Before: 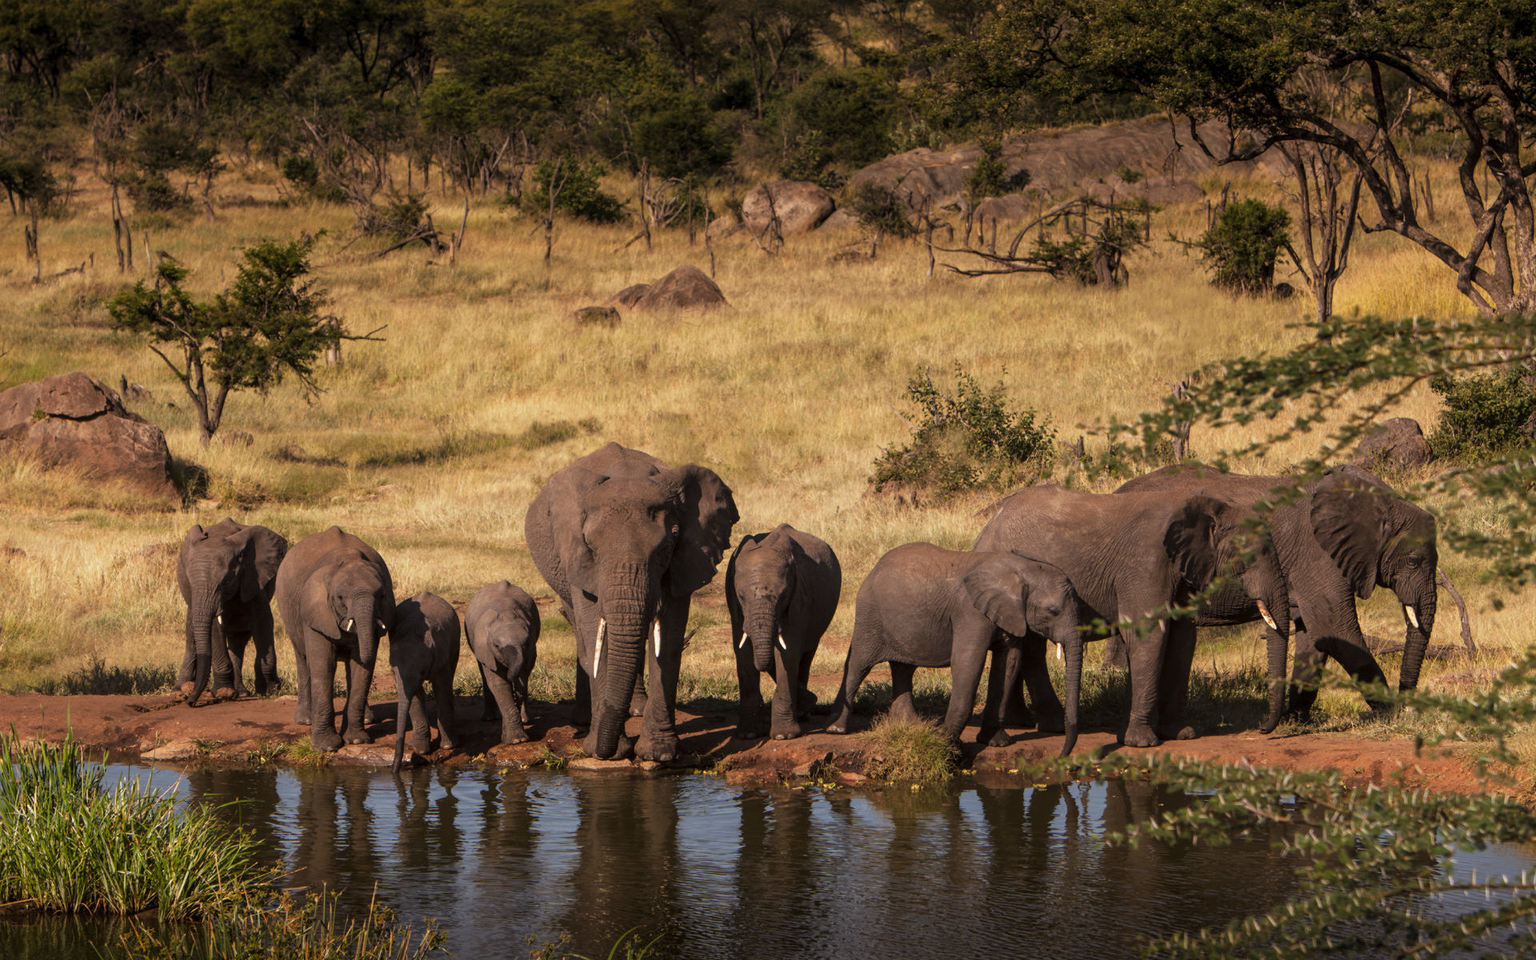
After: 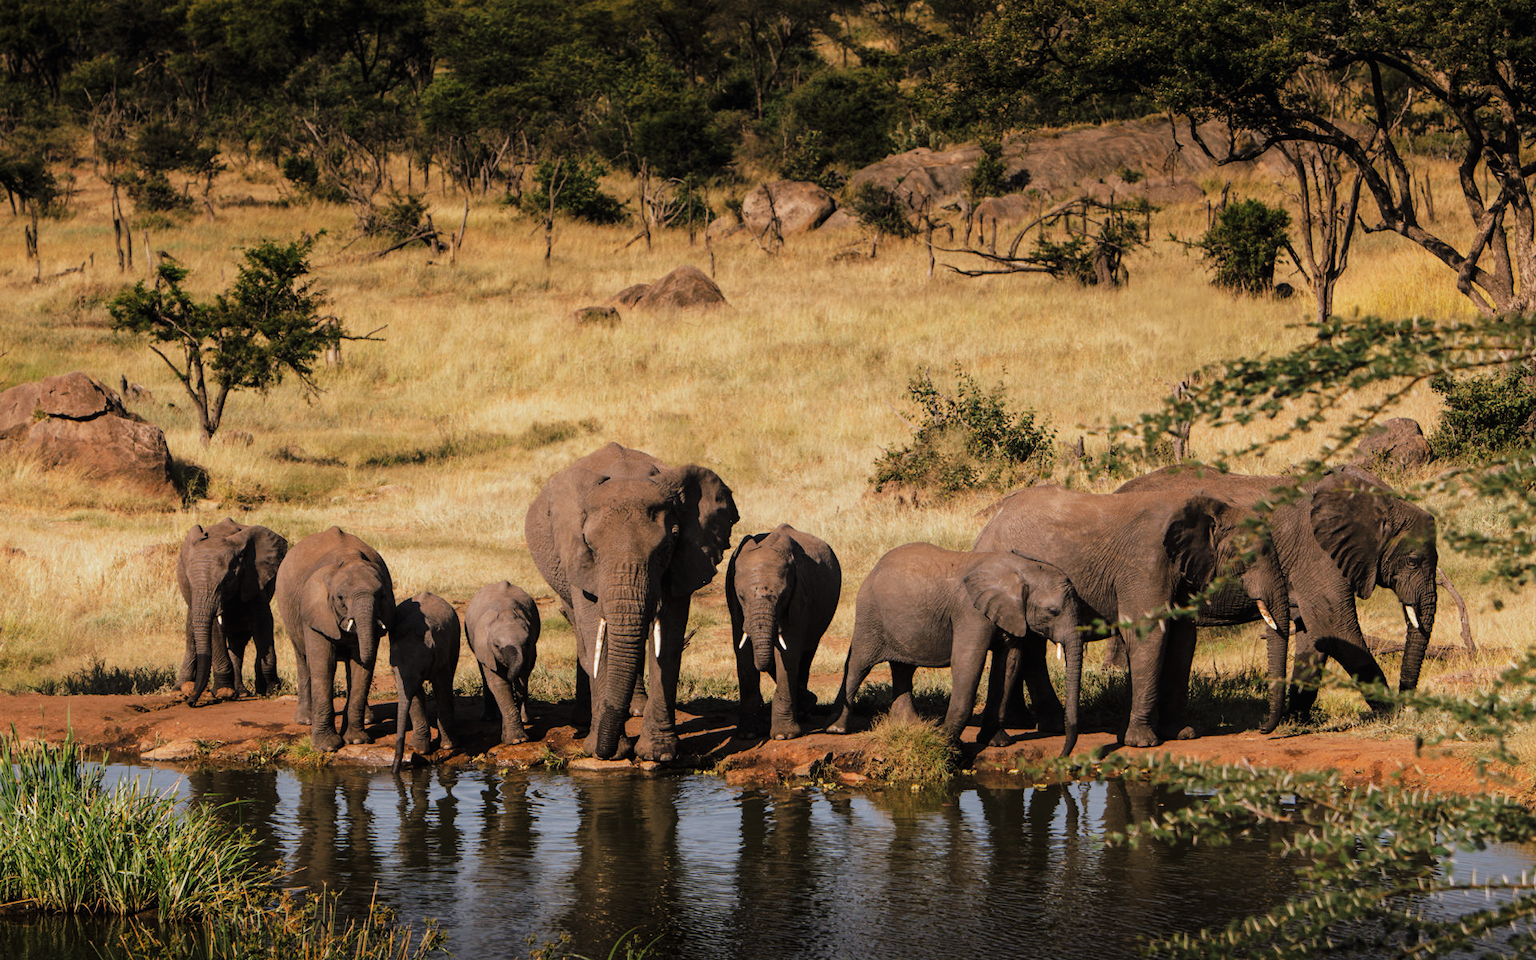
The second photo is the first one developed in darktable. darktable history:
tone curve: curves: ch0 [(0, 0) (0.003, 0.011) (0.011, 0.012) (0.025, 0.013) (0.044, 0.023) (0.069, 0.04) (0.1, 0.06) (0.136, 0.094) (0.177, 0.145) (0.224, 0.213) (0.277, 0.301) (0.335, 0.389) (0.399, 0.473) (0.468, 0.554) (0.543, 0.627) (0.623, 0.694) (0.709, 0.763) (0.801, 0.83) (0.898, 0.906) (1, 1)], preserve colors none
color look up table: target L [89.43, 89.14, 85.9, 77.86, 66.7, 58.25, 60.26, 50.66, 36.59, 27.99, 4.38, 201.19, 93.56, 81.88, 63.28, 65.78, 56.1, 50.88, 51.87, 46.04, 41.94, 38.32, 36.42, 30.52, 24.51, 94.02, 82.72, 69.93, 69.52, 73.97, 67.98, 54.44, 63.12, 52.63, 47.61, 37.3, 37.83, 36.22, 31.86, 35.09, 16.41, 4.259, 93.35, 95.62, 77.14, 70.06, 68.51, 44.63, 19.57], target a [-24.15, -20.15, -38.32, -36.09, -8.537, -53.3, -25.22, -23.27, -29.13, -19.54, -1.279, 0, -0.352, -0.6, 45.98, 13.84, 60.69, 40.27, 14.13, 70.55, 30.43, 55.82, 47.49, 4.656, 20.39, 22.81, 25.54, 45.01, 23.93, 50.98, 26.14, 14.89, 45.23, 68.47, 7.02, 3.869, 19.39, 38.42, 41.76, 21.74, 17.55, 11.61, -2.224, -44.41, -30.56, -21.45, -7.472, -16.98, -10.64], target b [37.29, 17.92, 20.24, 9.395, 31, 32.71, 45.51, 0.84, 19.59, 13.34, 3.959, -0.001, 12.33, 64.43, 59.29, 62.51, 58.1, 12.35, 16.35, 25.51, 39.57, 42.77, 28.34, 2.239, 29.06, -12.09, -17.64, 0.035, -6.348, -30.36, -40.39, -31.04, -47.22, -13.08, -59.82, -17.1, -36.21, -57.69, -7.736, -79.82, -35.65, -14.08, -1.413, -10.96, -23.89, -16.24, -34.38, -32.66, -5.404], num patches 49
